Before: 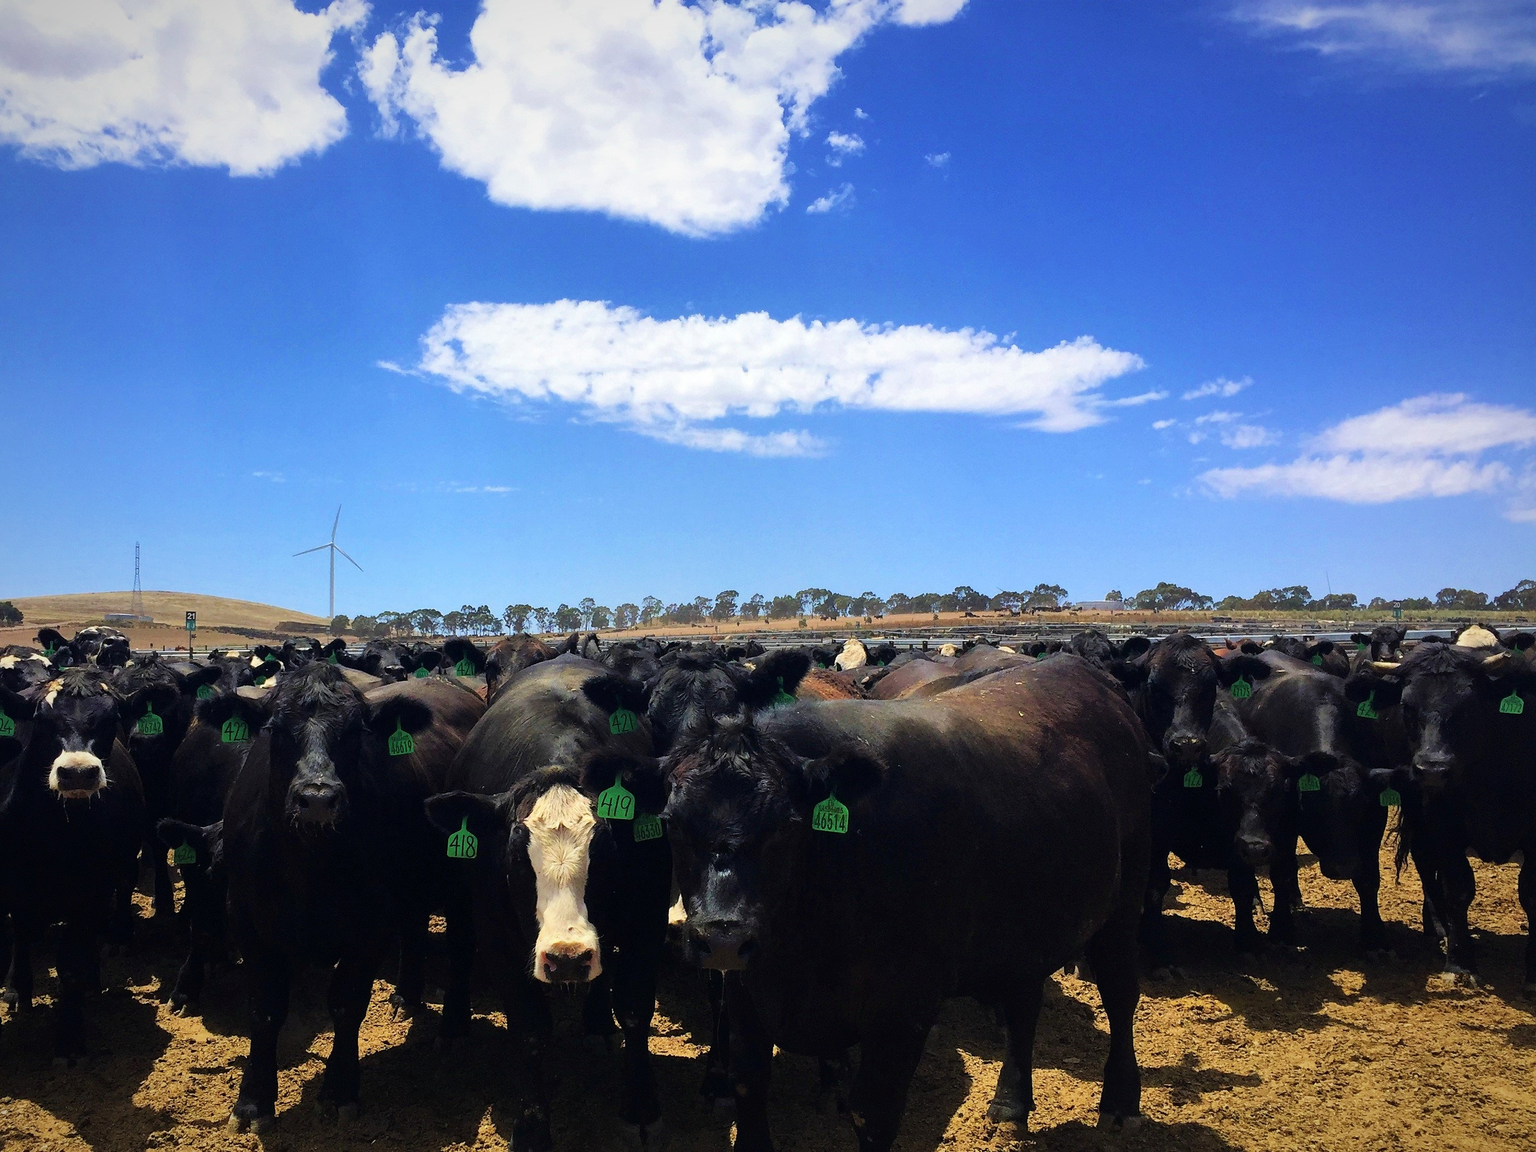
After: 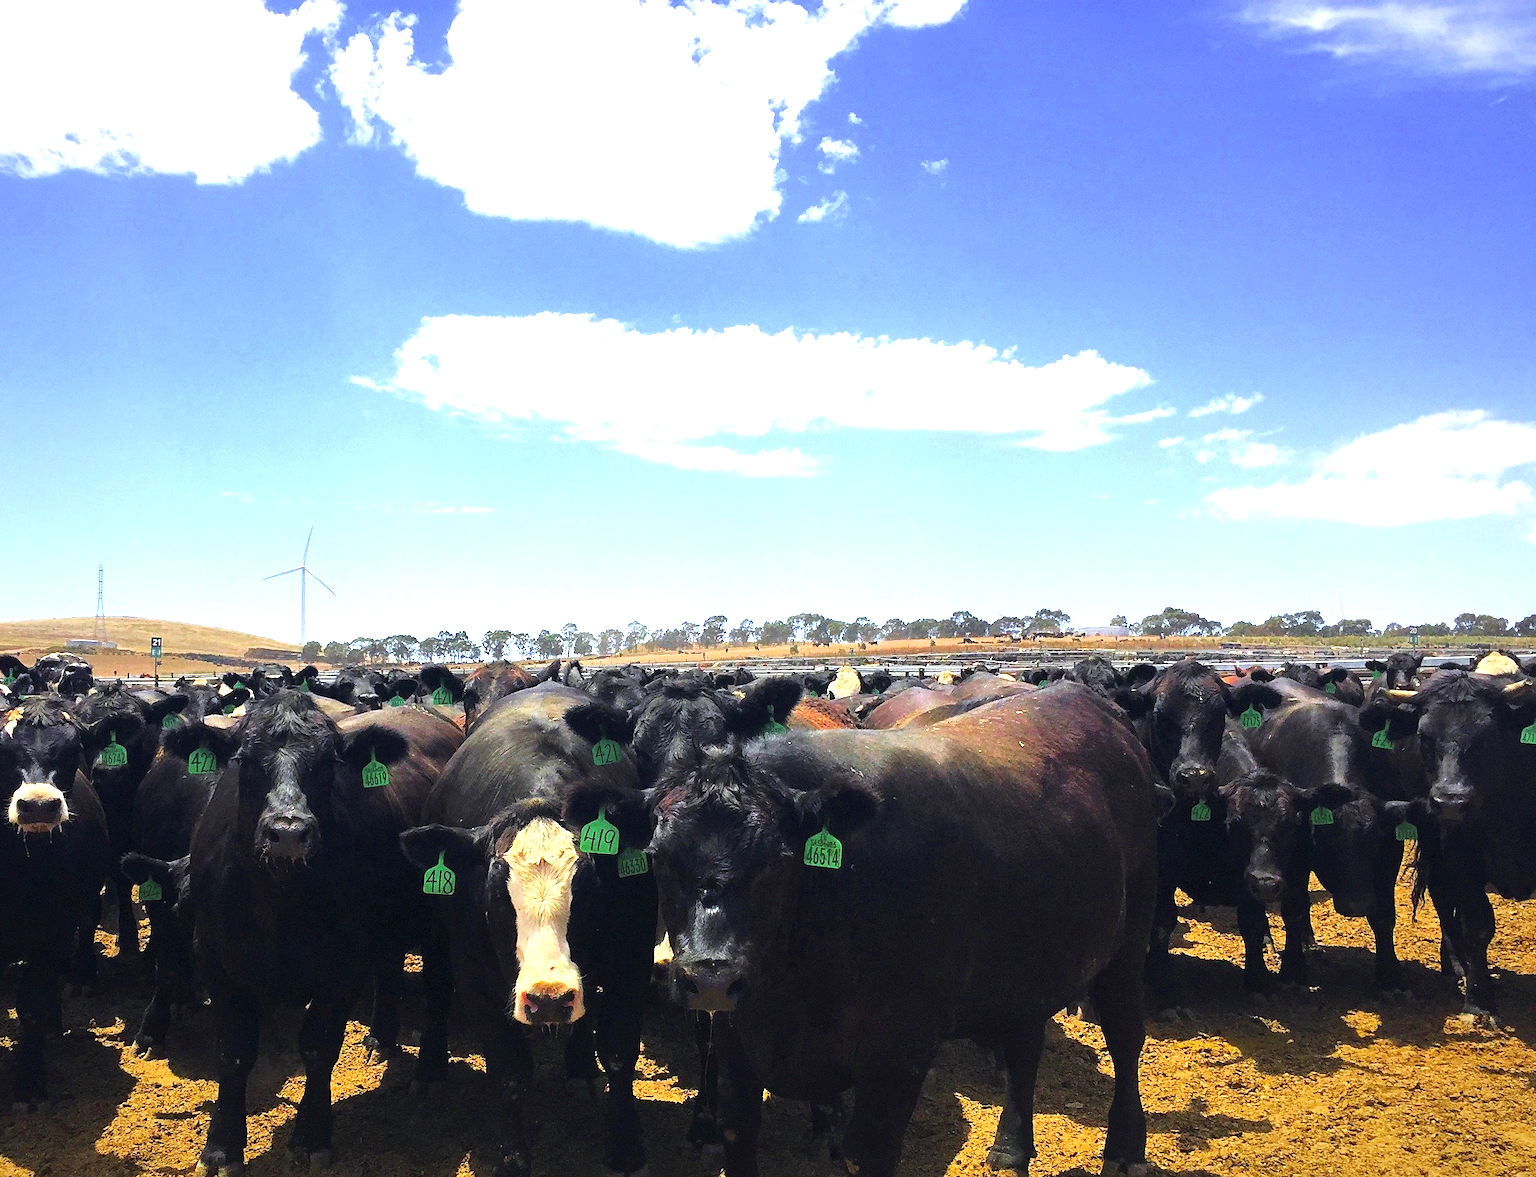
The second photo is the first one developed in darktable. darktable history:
crop and rotate: left 2.705%, right 1.342%, bottom 1.888%
exposure: black level correction 0, exposure 1.374 EV, compensate exposure bias true, compensate highlight preservation false
color zones: curves: ch0 [(0, 0.48) (0.209, 0.398) (0.305, 0.332) (0.429, 0.493) (0.571, 0.5) (0.714, 0.5) (0.857, 0.5) (1, 0.48)]; ch1 [(0, 0.633) (0.143, 0.586) (0.286, 0.489) (0.429, 0.448) (0.571, 0.31) (0.714, 0.335) (0.857, 0.492) (1, 0.633)]; ch2 [(0, 0.448) (0.143, 0.498) (0.286, 0.5) (0.429, 0.5) (0.571, 0.5) (0.714, 0.5) (0.857, 0.5) (1, 0.448)]
